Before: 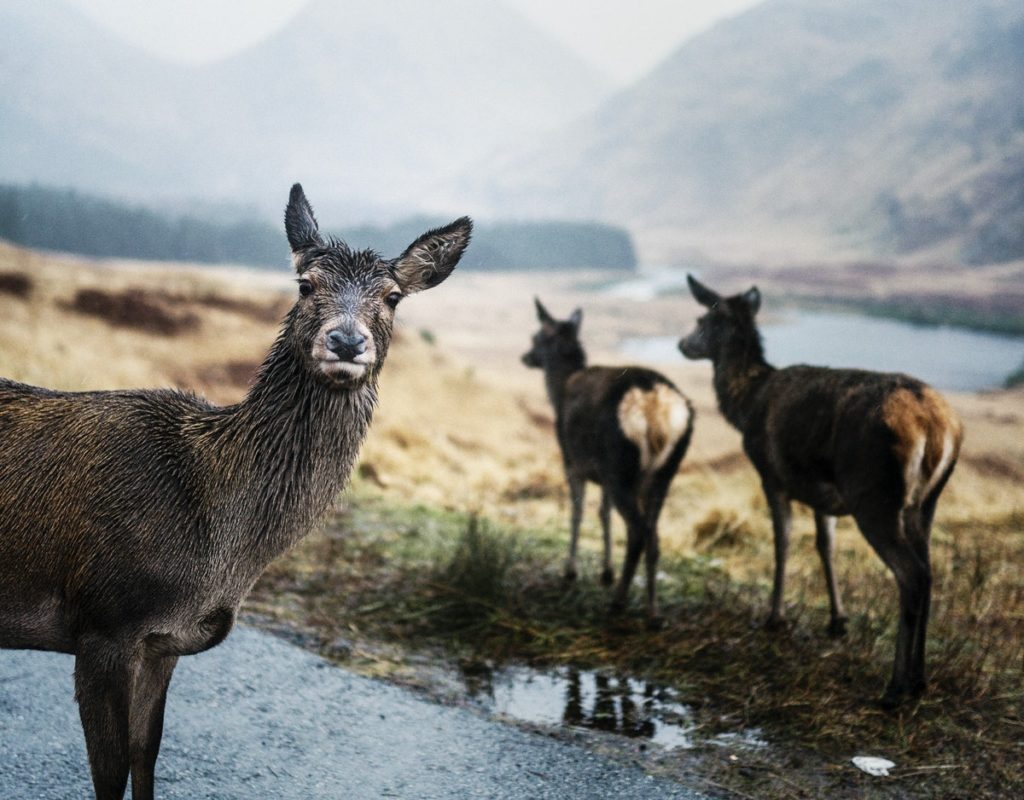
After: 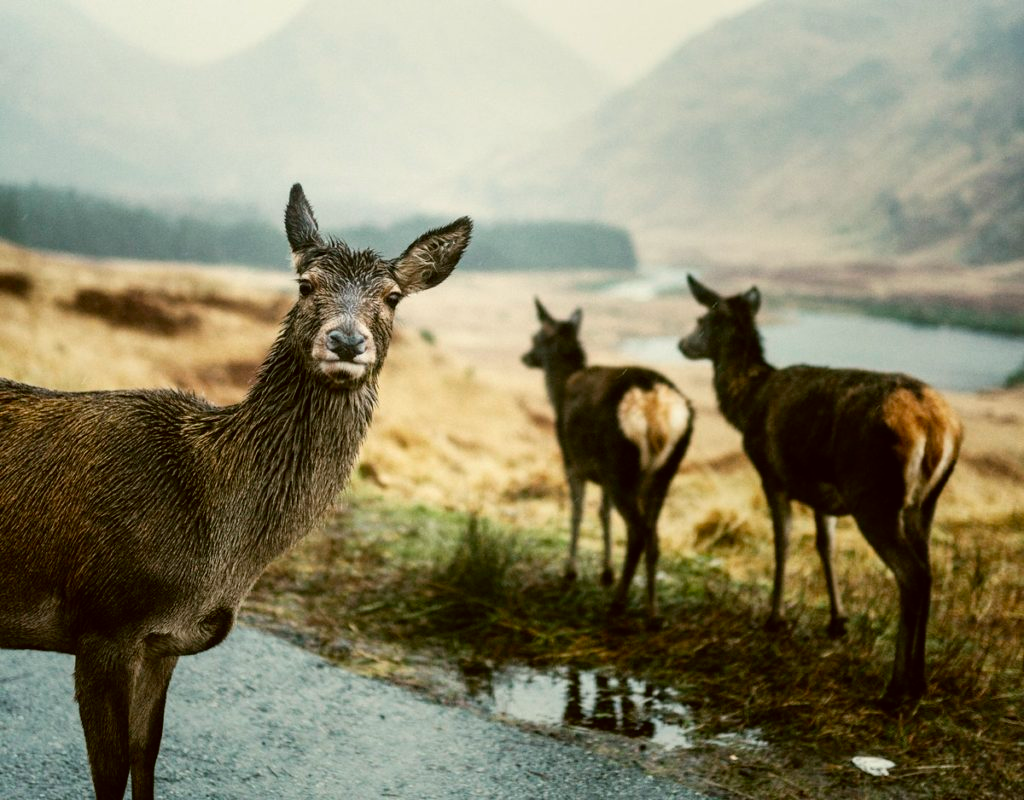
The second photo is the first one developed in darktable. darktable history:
color correction: highlights a* -1.22, highlights b* 10.36, shadows a* 0.263, shadows b* 18.89
